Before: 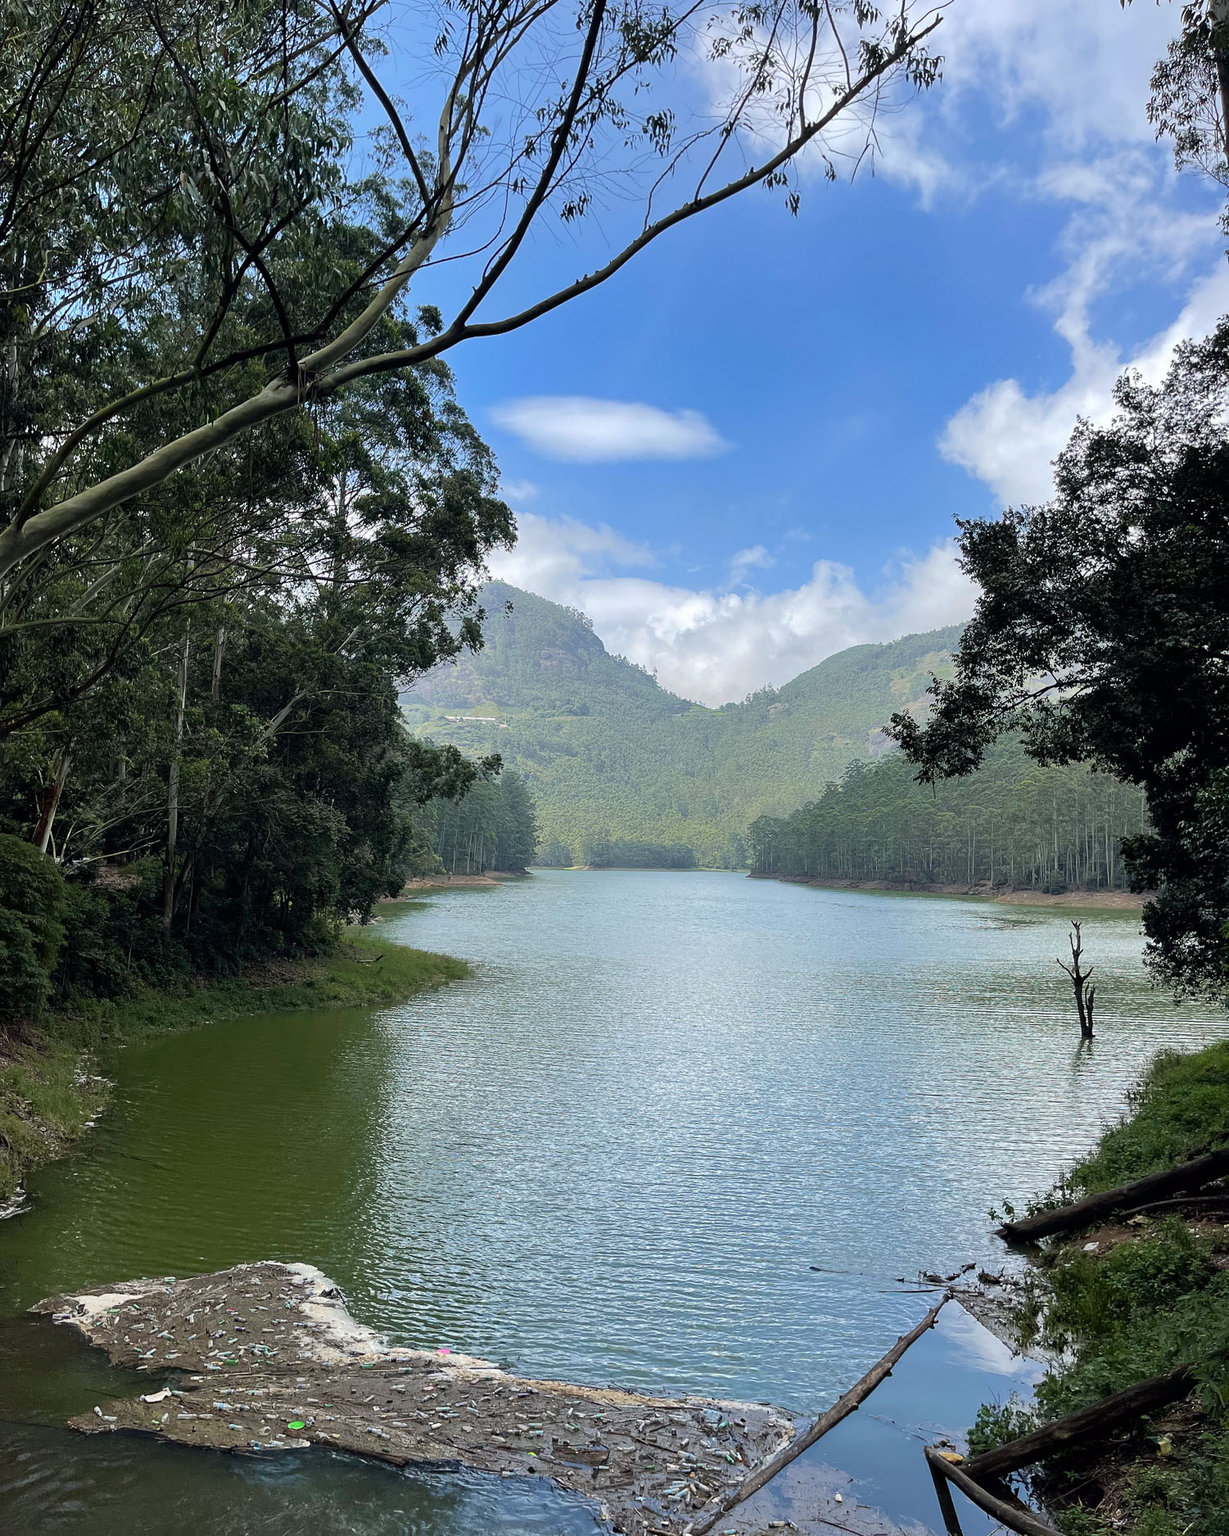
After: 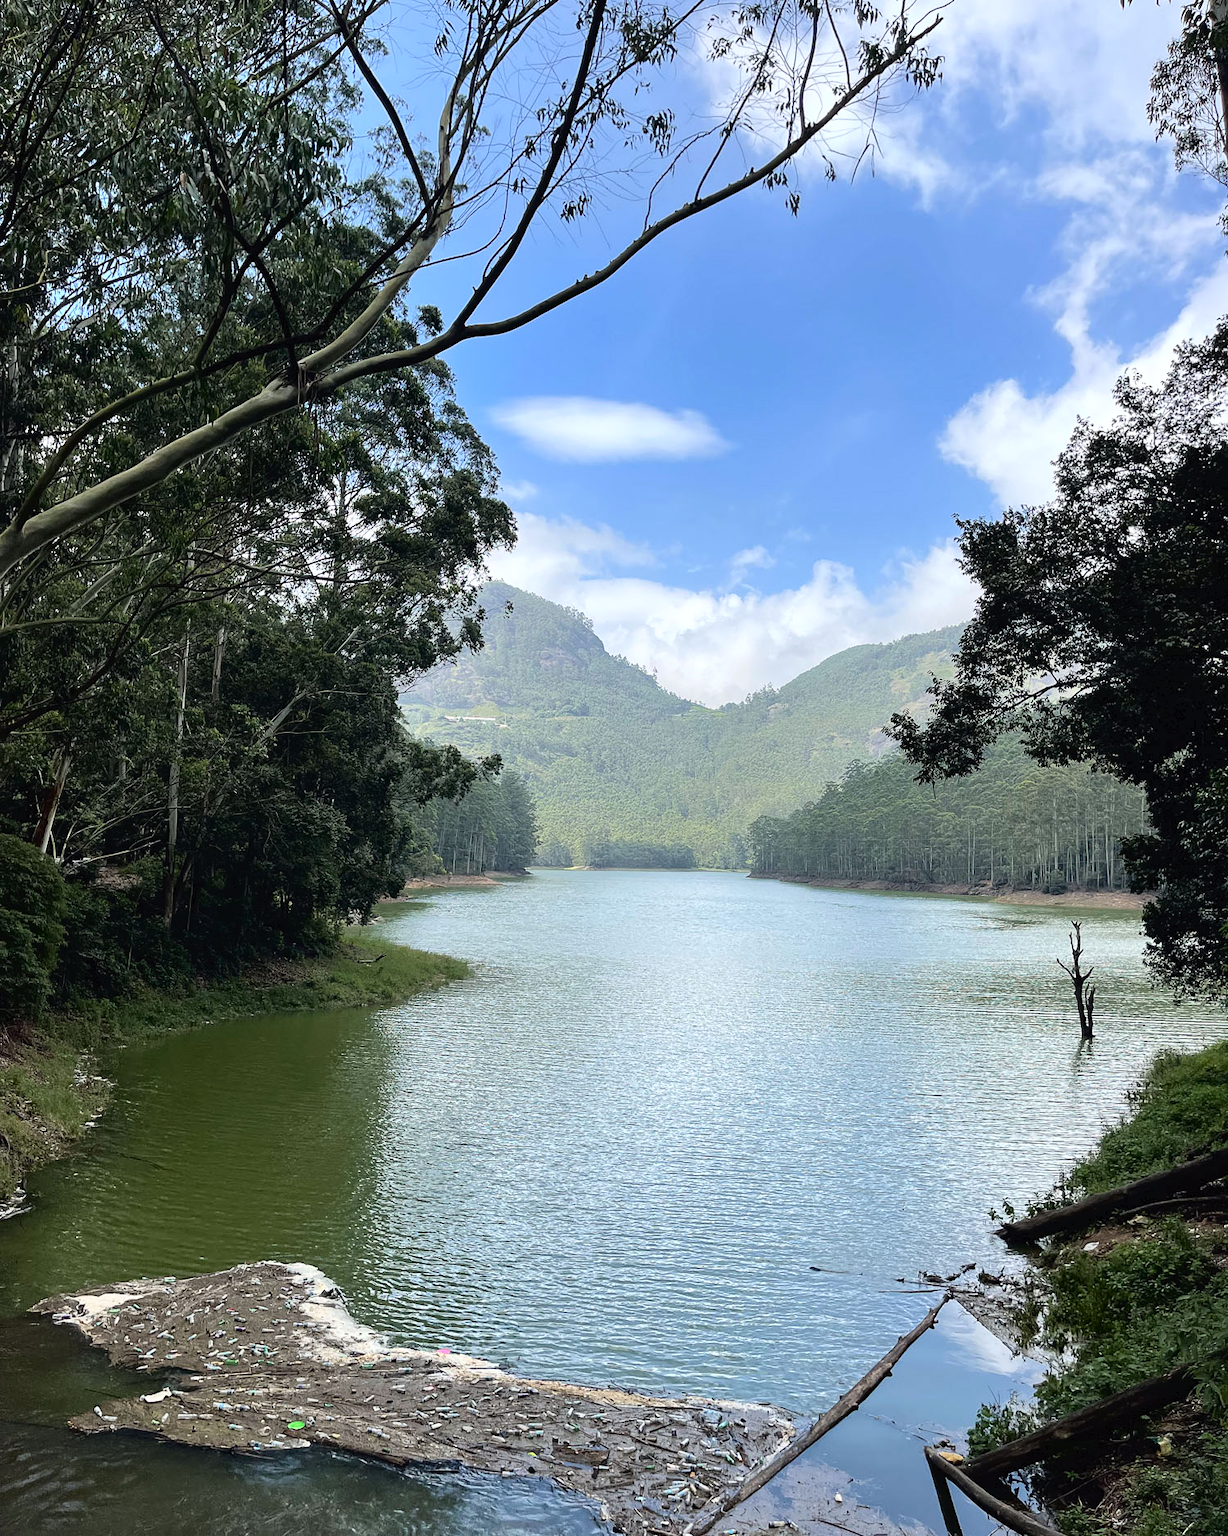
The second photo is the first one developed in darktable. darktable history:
tone curve: curves: ch0 [(0, 0) (0.003, 0.025) (0.011, 0.025) (0.025, 0.029) (0.044, 0.035) (0.069, 0.053) (0.1, 0.083) (0.136, 0.118) (0.177, 0.163) (0.224, 0.22) (0.277, 0.295) (0.335, 0.371) (0.399, 0.444) (0.468, 0.524) (0.543, 0.618) (0.623, 0.702) (0.709, 0.79) (0.801, 0.89) (0.898, 0.973) (1, 1)], color space Lab, independent channels, preserve colors none
